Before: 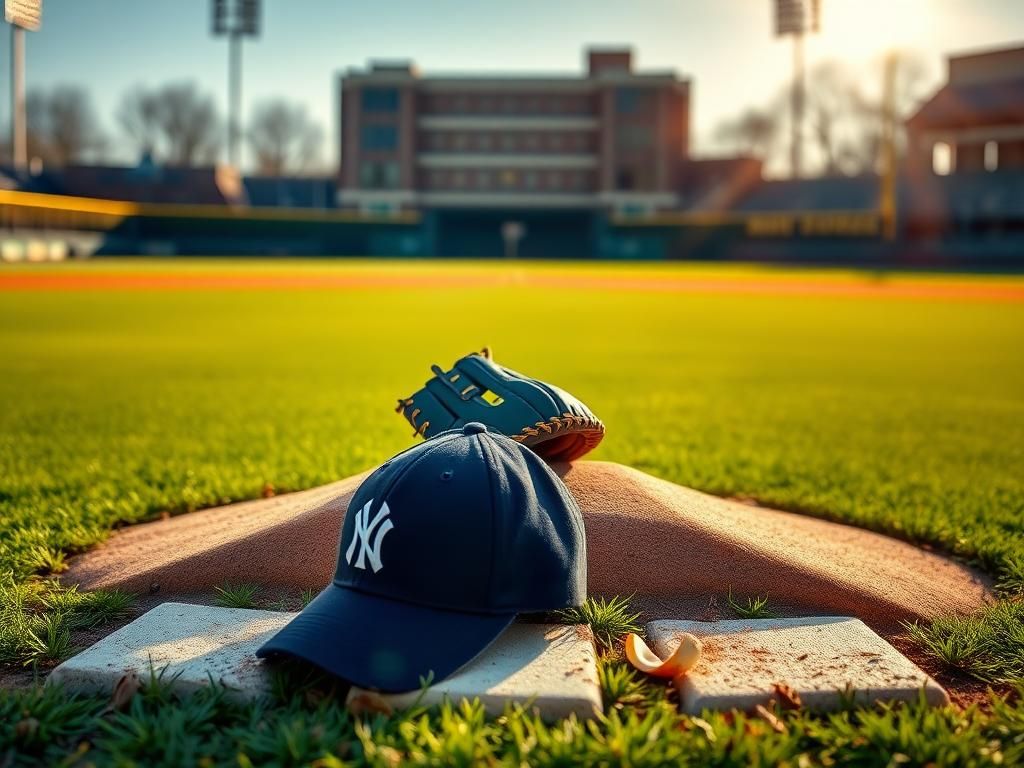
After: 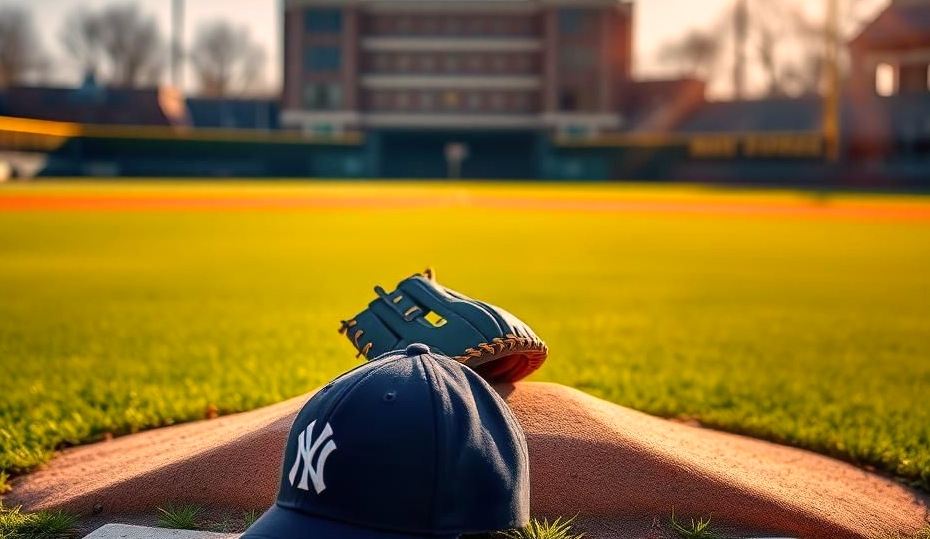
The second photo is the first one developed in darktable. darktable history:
crop: left 5.596%, top 10.314%, right 3.534%, bottom 19.395%
color correction: highlights a* 14.52, highlights b* 4.84
